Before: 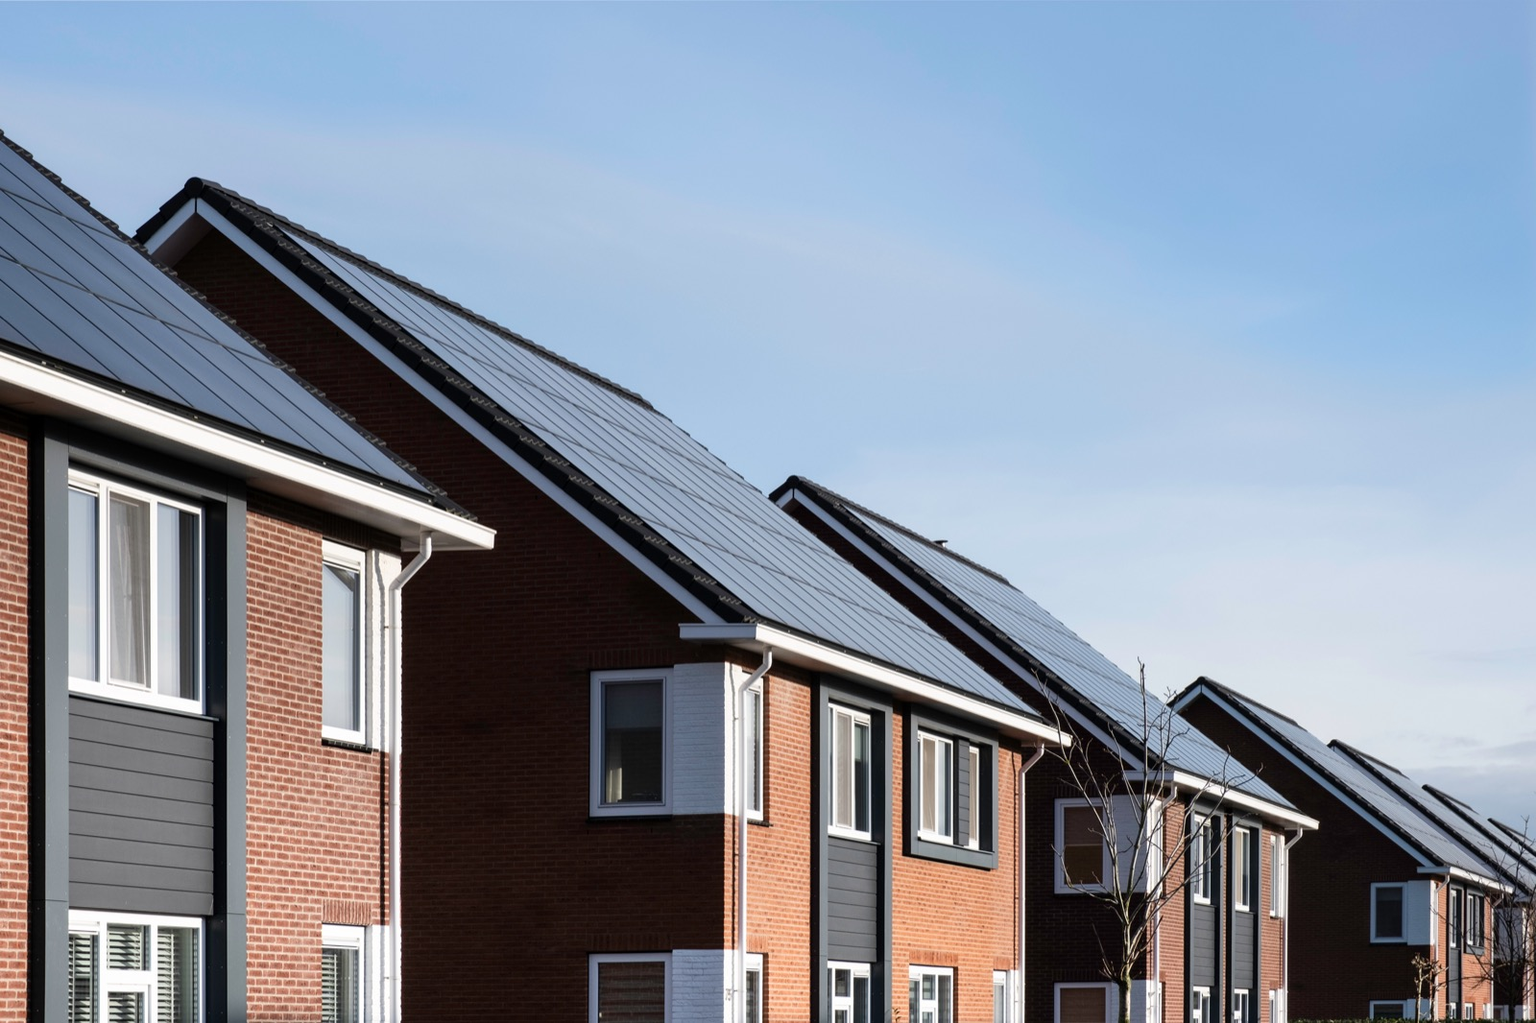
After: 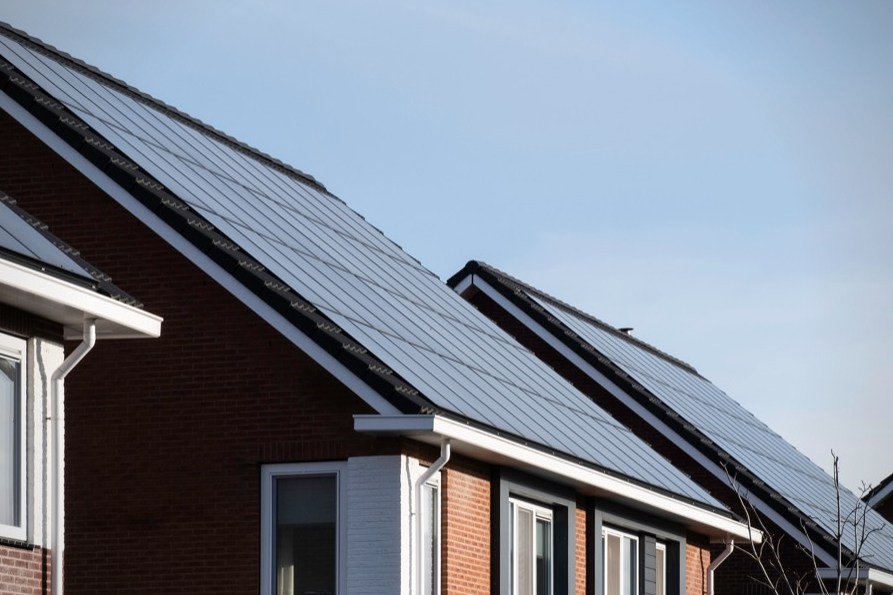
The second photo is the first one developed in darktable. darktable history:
crop and rotate: left 22.13%, top 22.054%, right 22.026%, bottom 22.102%
vignetting: fall-off radius 60.92%
